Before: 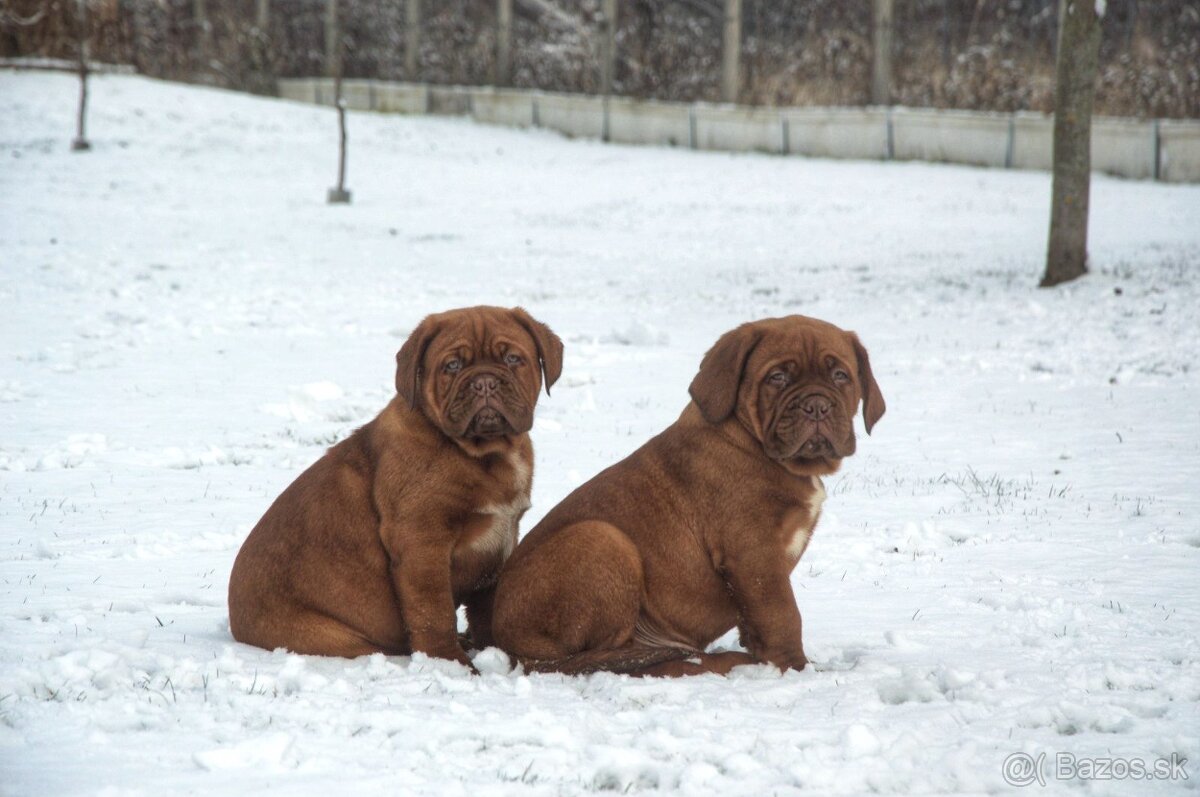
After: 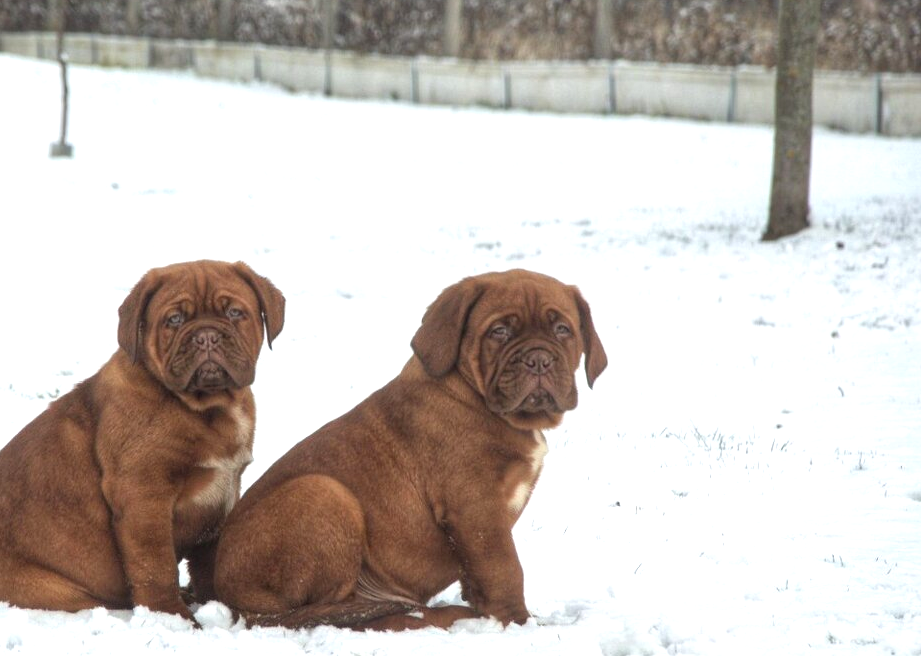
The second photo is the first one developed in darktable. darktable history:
crop: left 23.248%, top 5.878%, bottom 11.787%
exposure: black level correction 0, exposure 0.5 EV, compensate exposure bias true, compensate highlight preservation false
